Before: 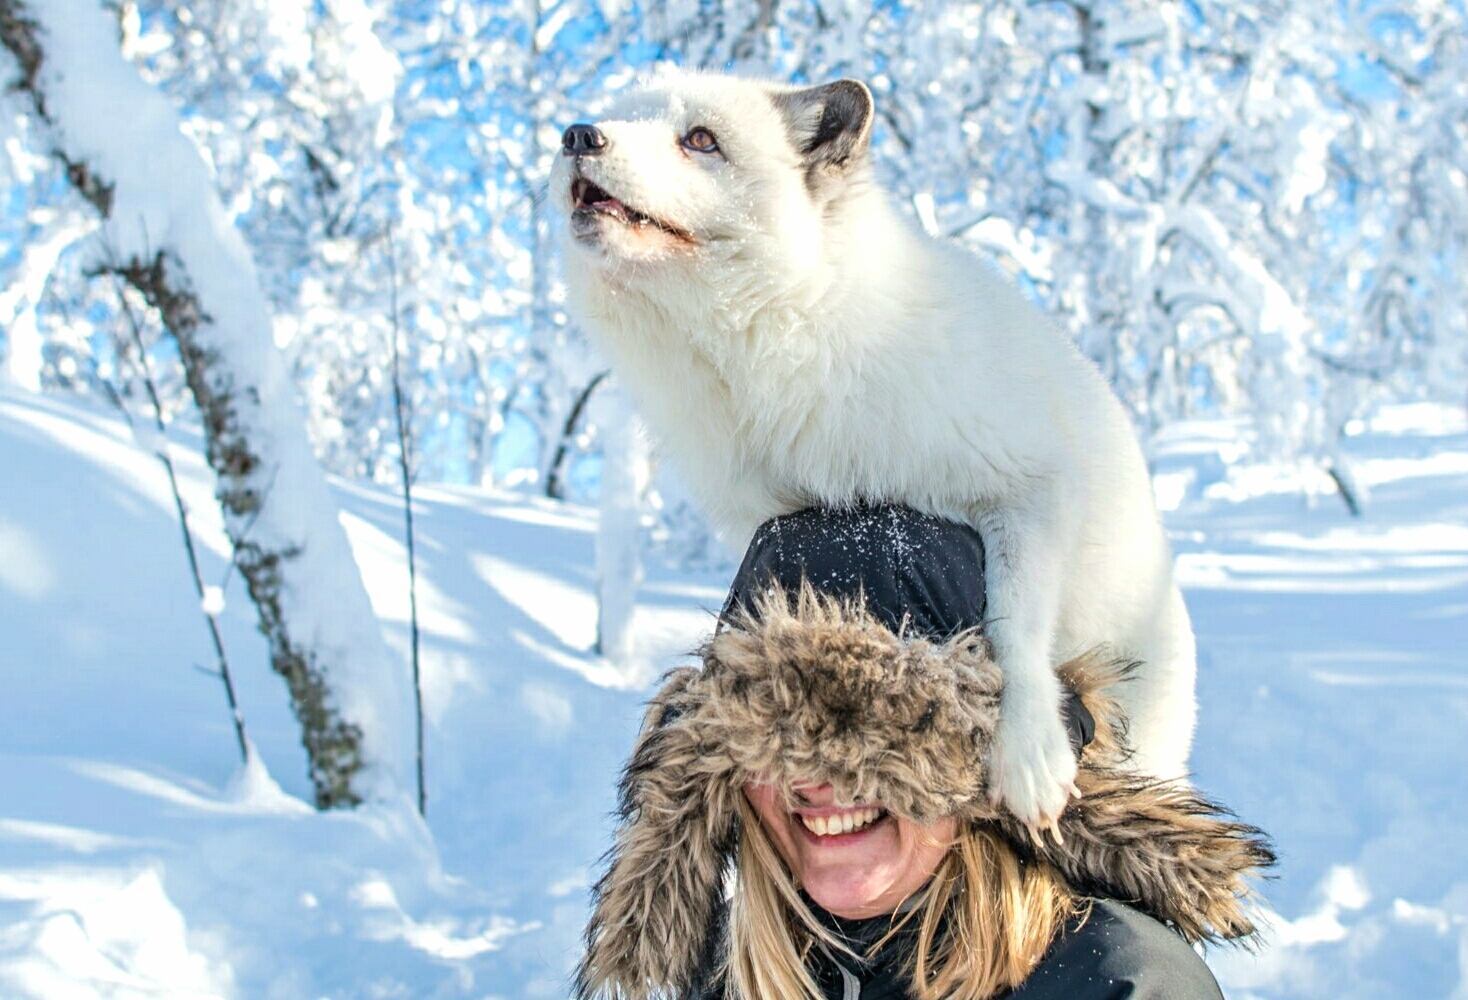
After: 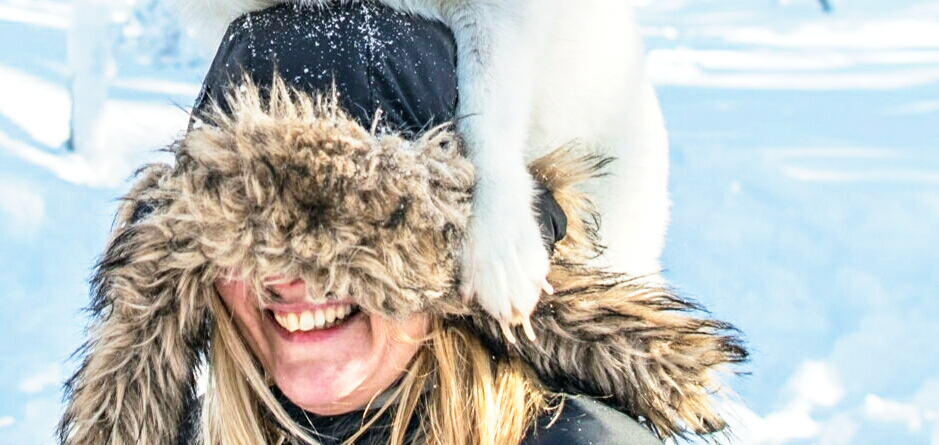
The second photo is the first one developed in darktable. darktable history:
crop and rotate: left 35.976%, top 50.471%, bottom 4.983%
base curve: curves: ch0 [(0, 0) (0.579, 0.807) (1, 1)], preserve colors none
